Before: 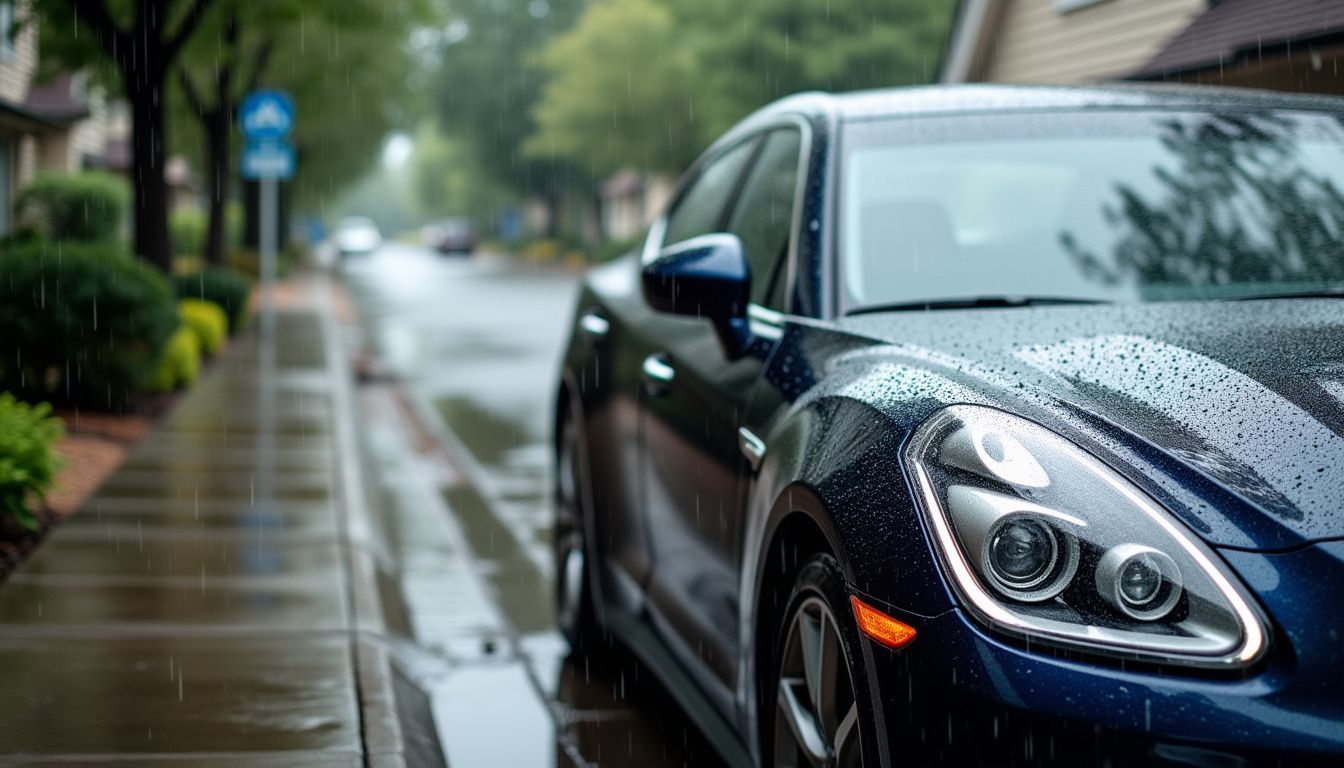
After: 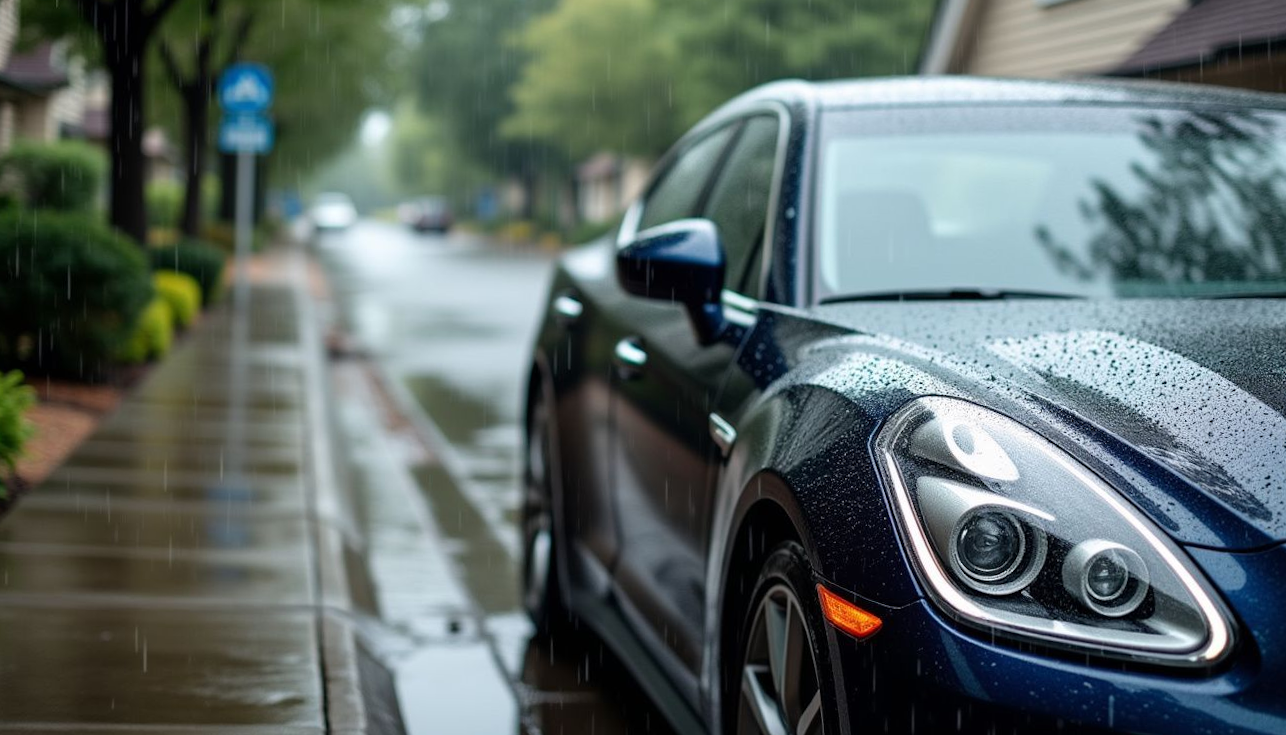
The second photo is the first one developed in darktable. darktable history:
crop and rotate: angle -1.47°
